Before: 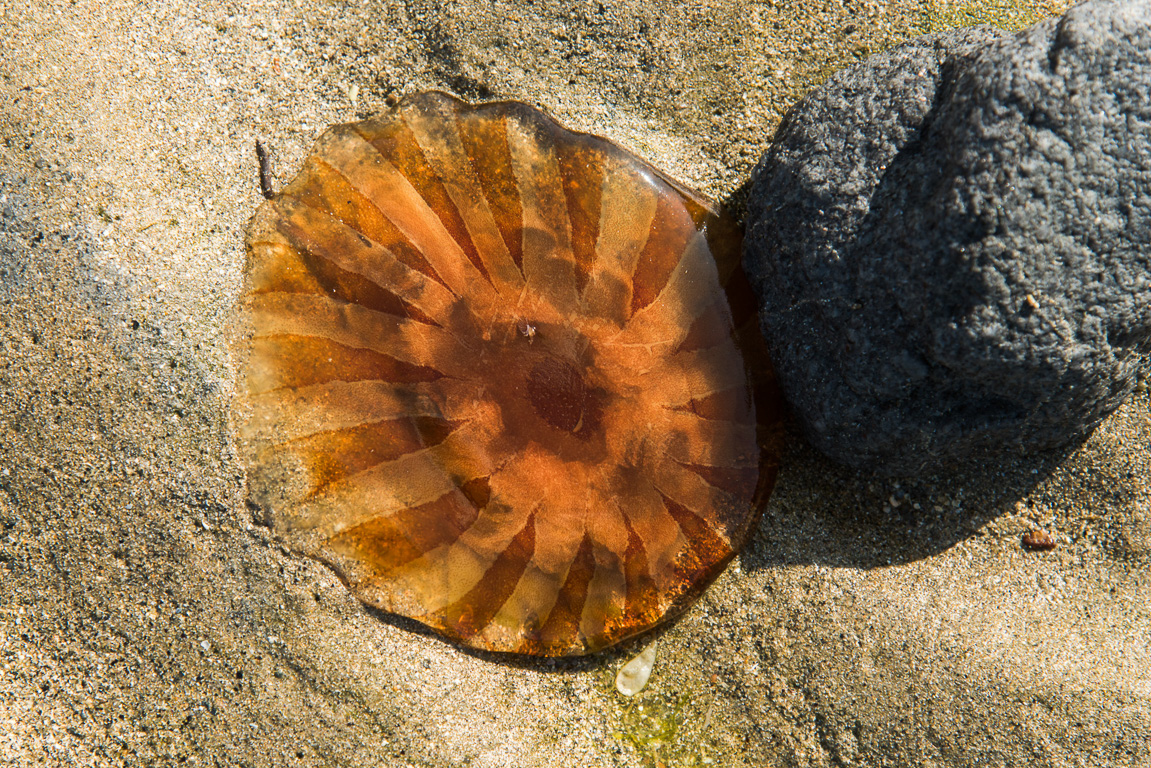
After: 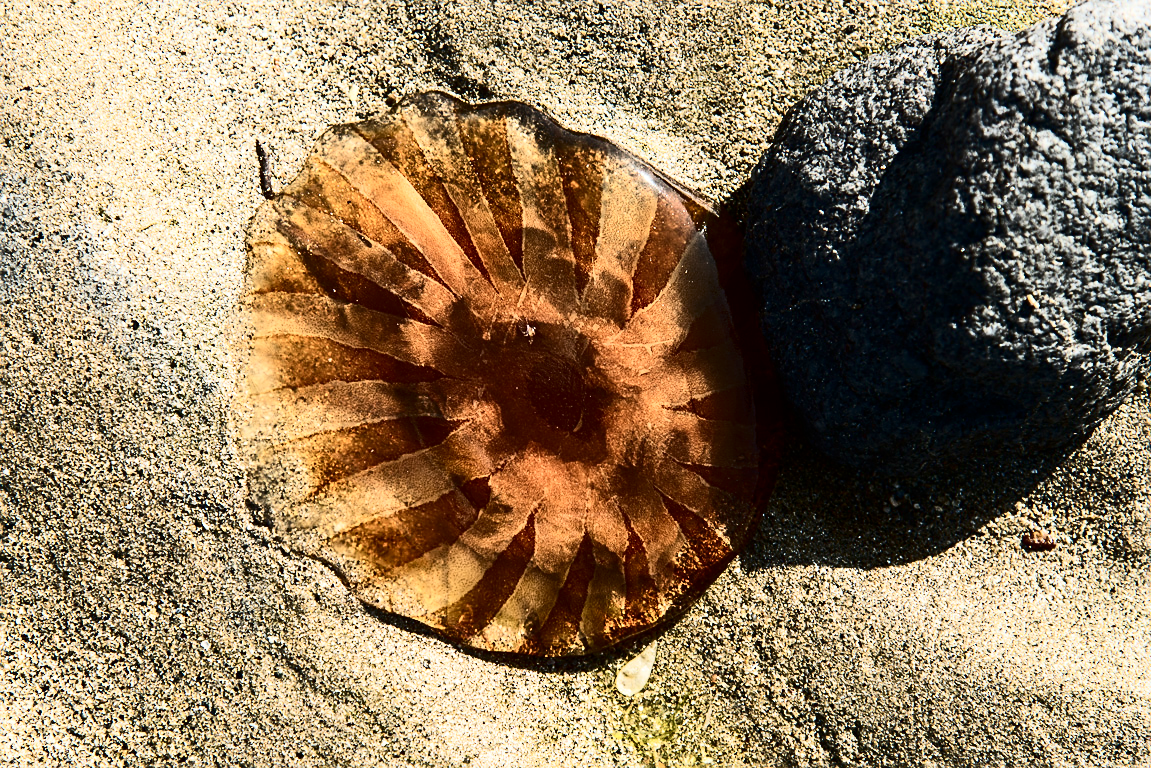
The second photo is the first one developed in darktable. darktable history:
contrast brightness saturation: contrast 0.501, saturation -0.101
sharpen: on, module defaults
